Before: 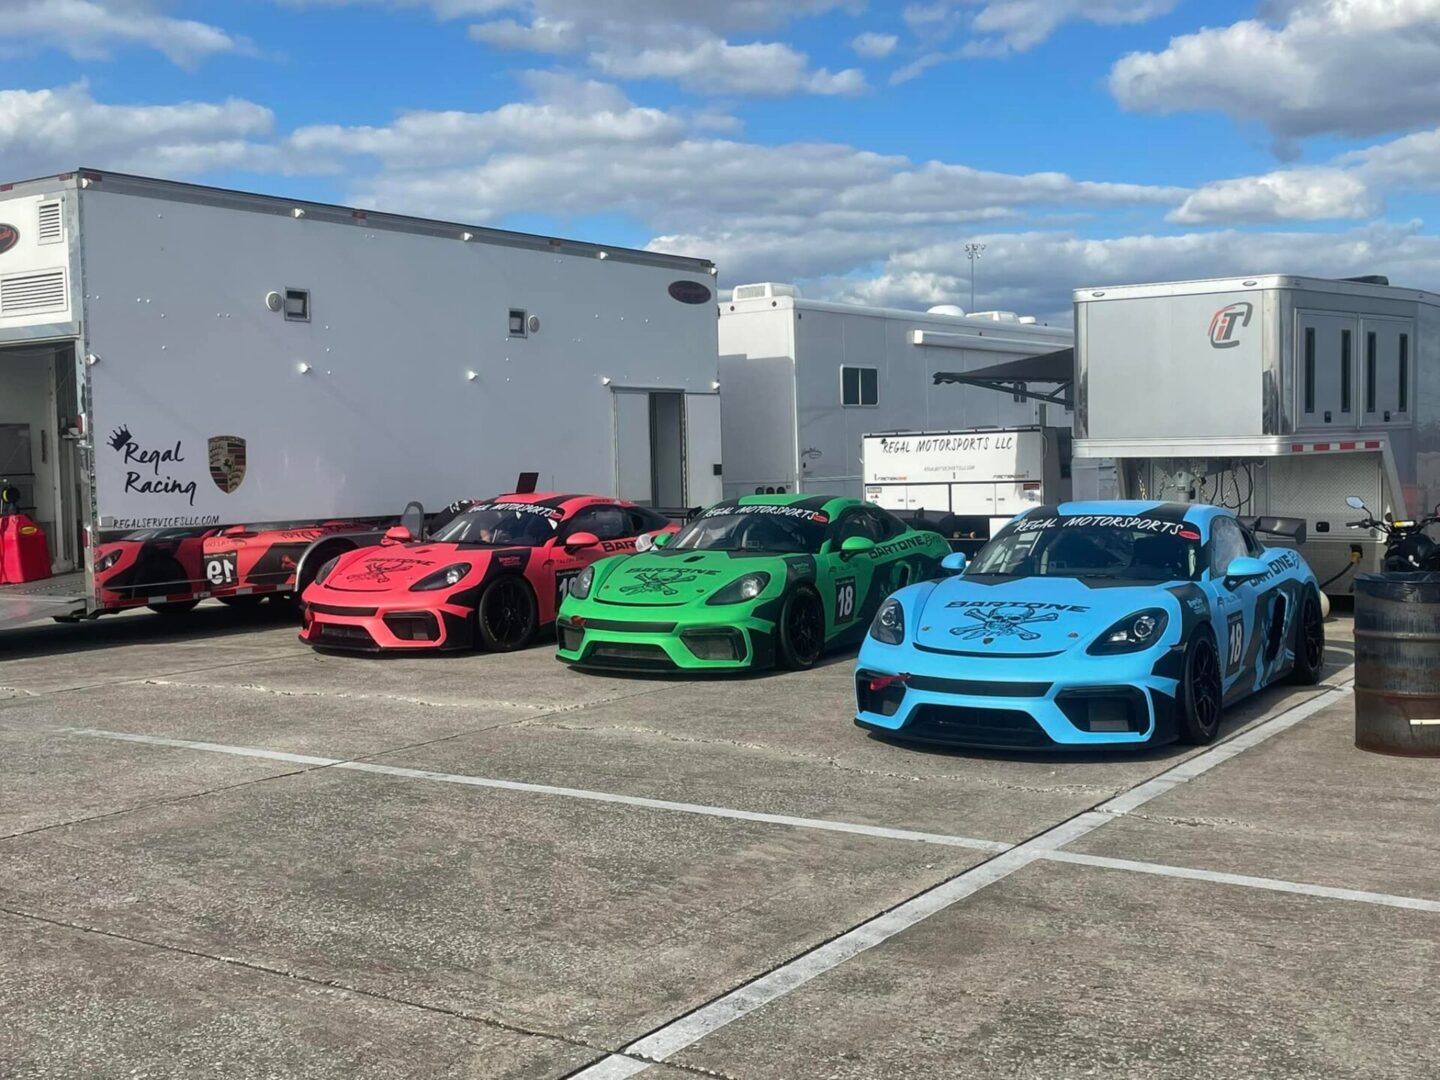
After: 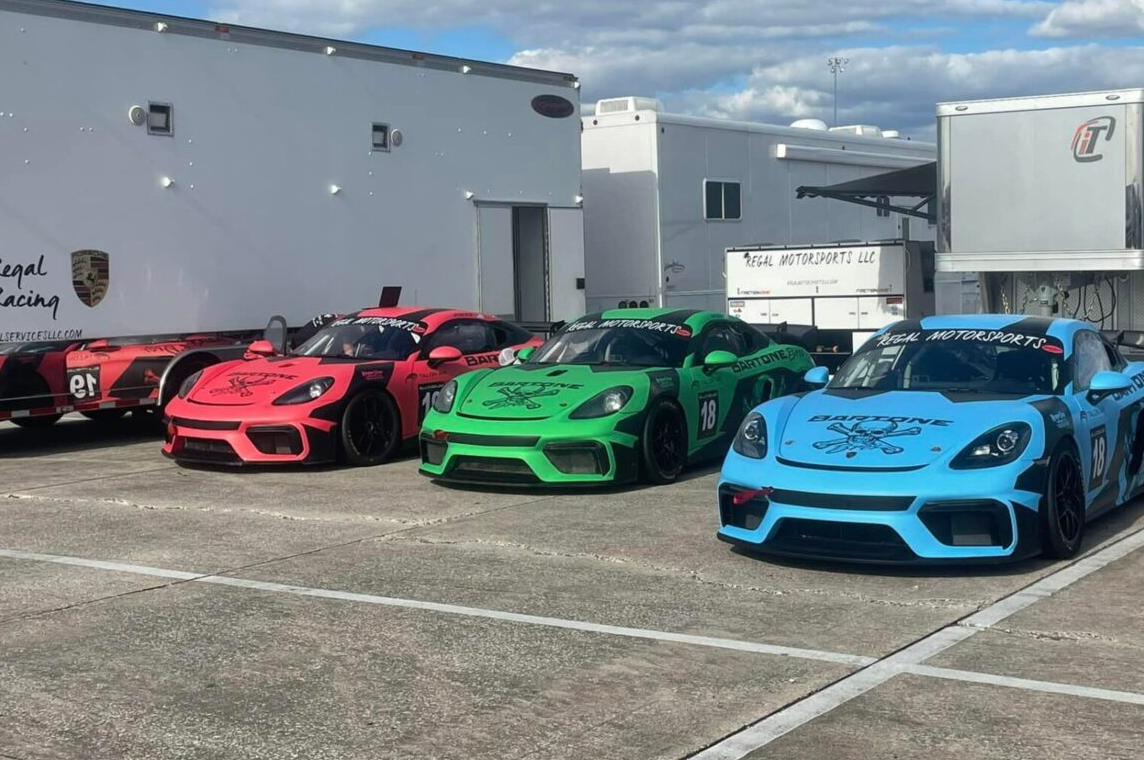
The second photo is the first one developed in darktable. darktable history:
crop: left 9.543%, top 17.299%, right 10.972%, bottom 12.316%
